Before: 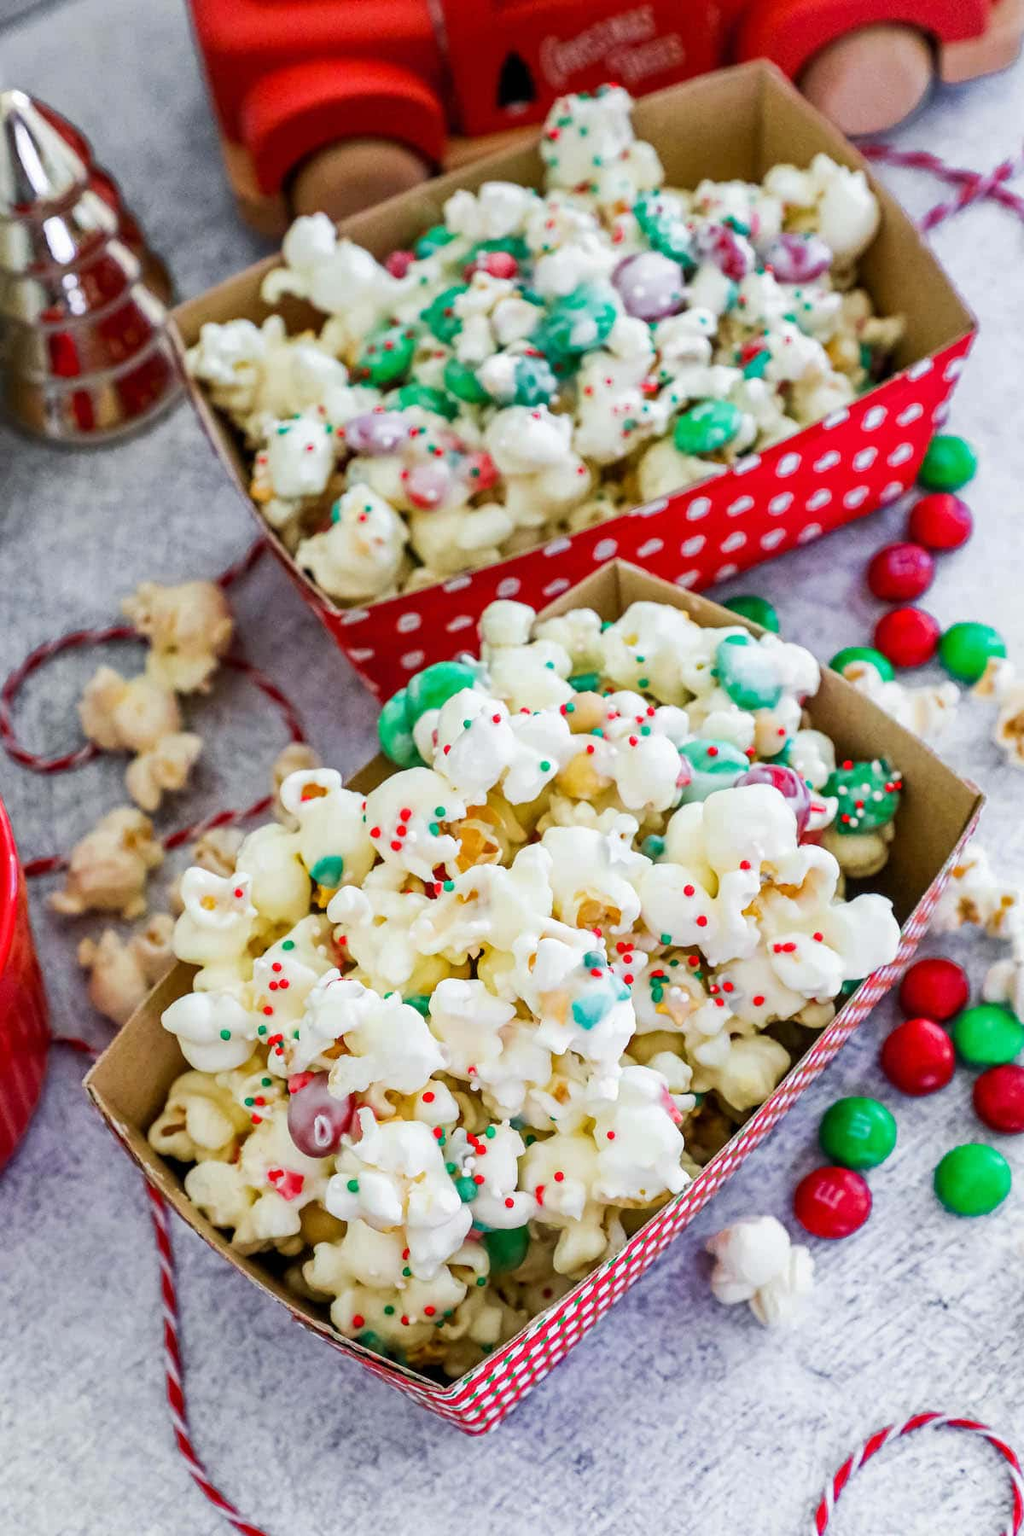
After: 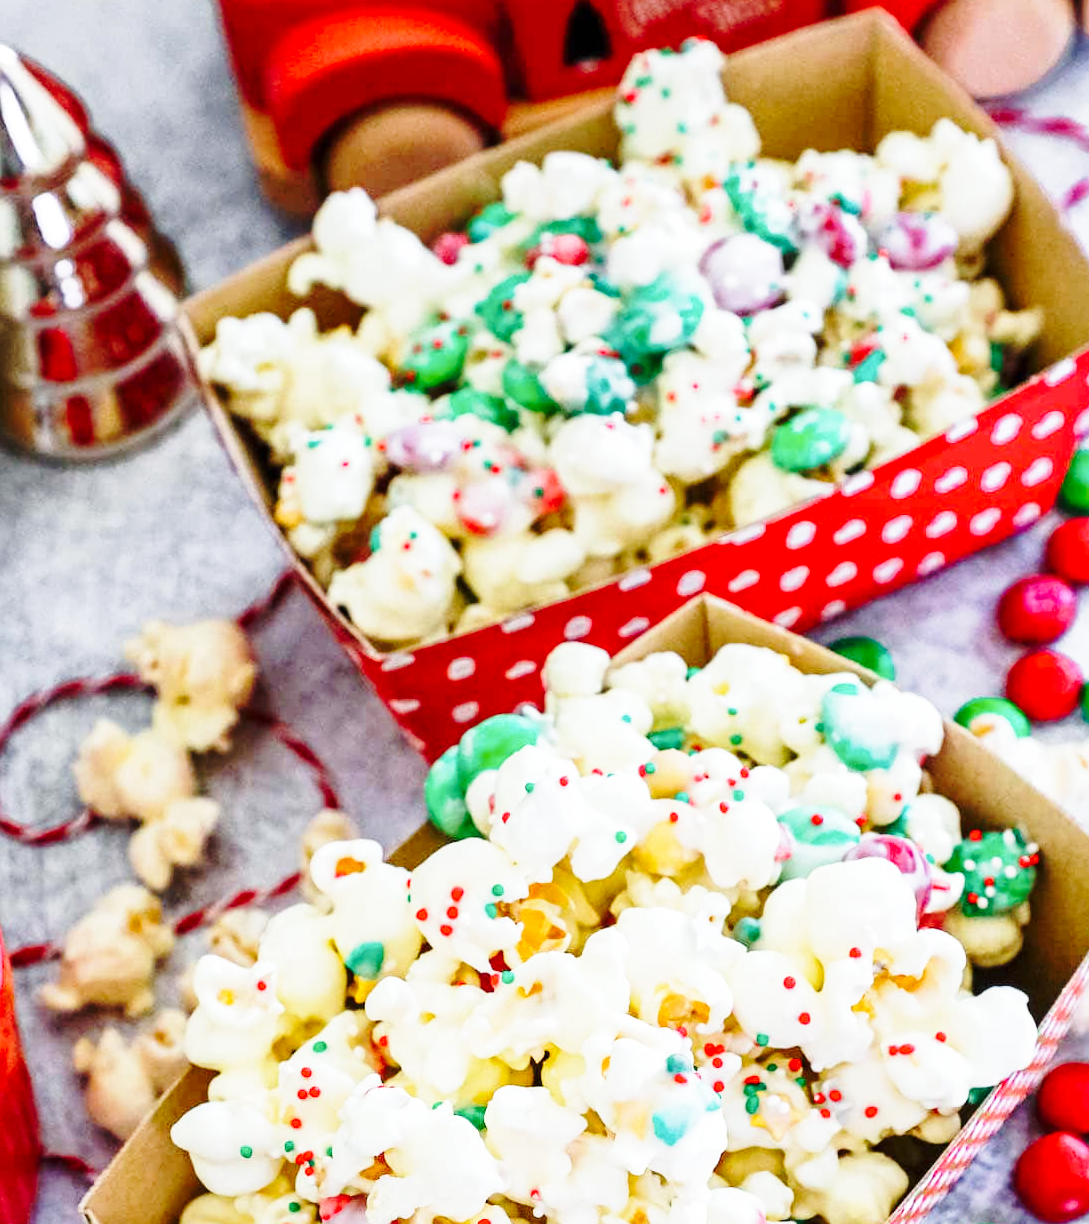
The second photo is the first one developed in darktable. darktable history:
crop: left 1.549%, top 3.444%, right 7.695%, bottom 28.469%
base curve: curves: ch0 [(0, 0) (0.032, 0.037) (0.105, 0.228) (0.435, 0.76) (0.856, 0.983) (1, 1)], preserve colors none
